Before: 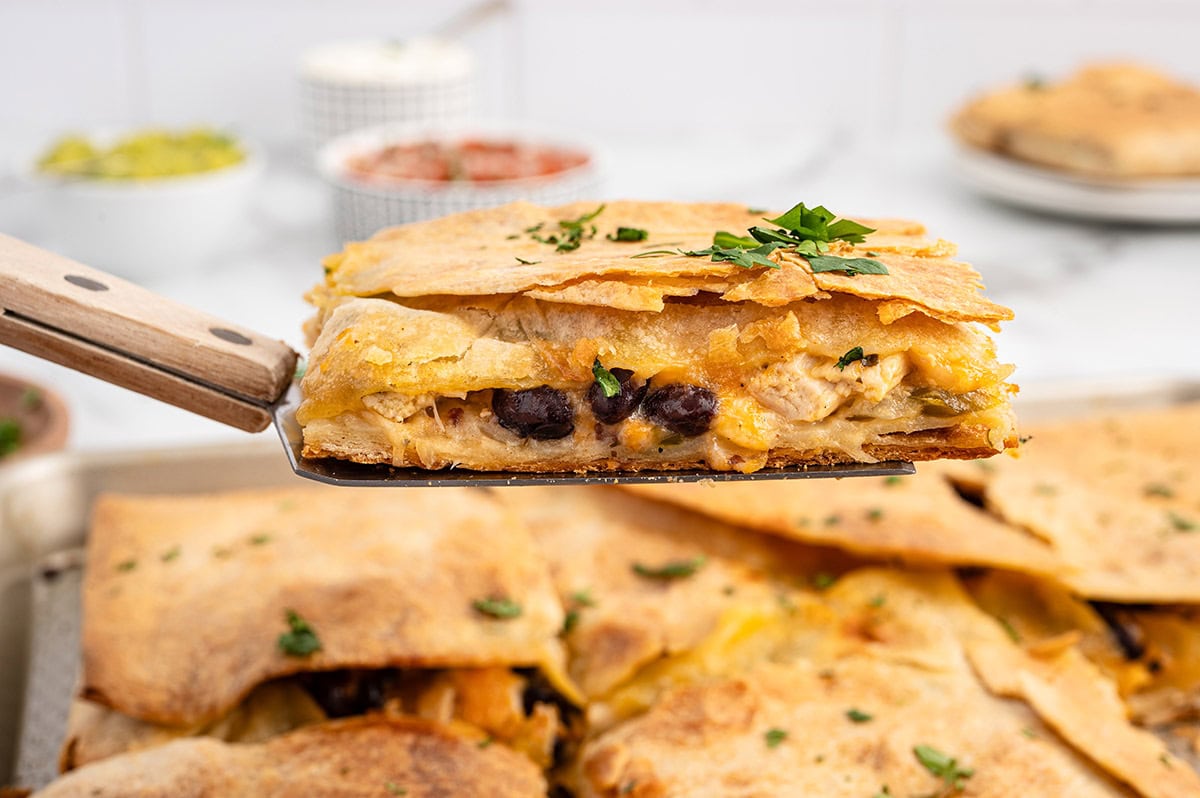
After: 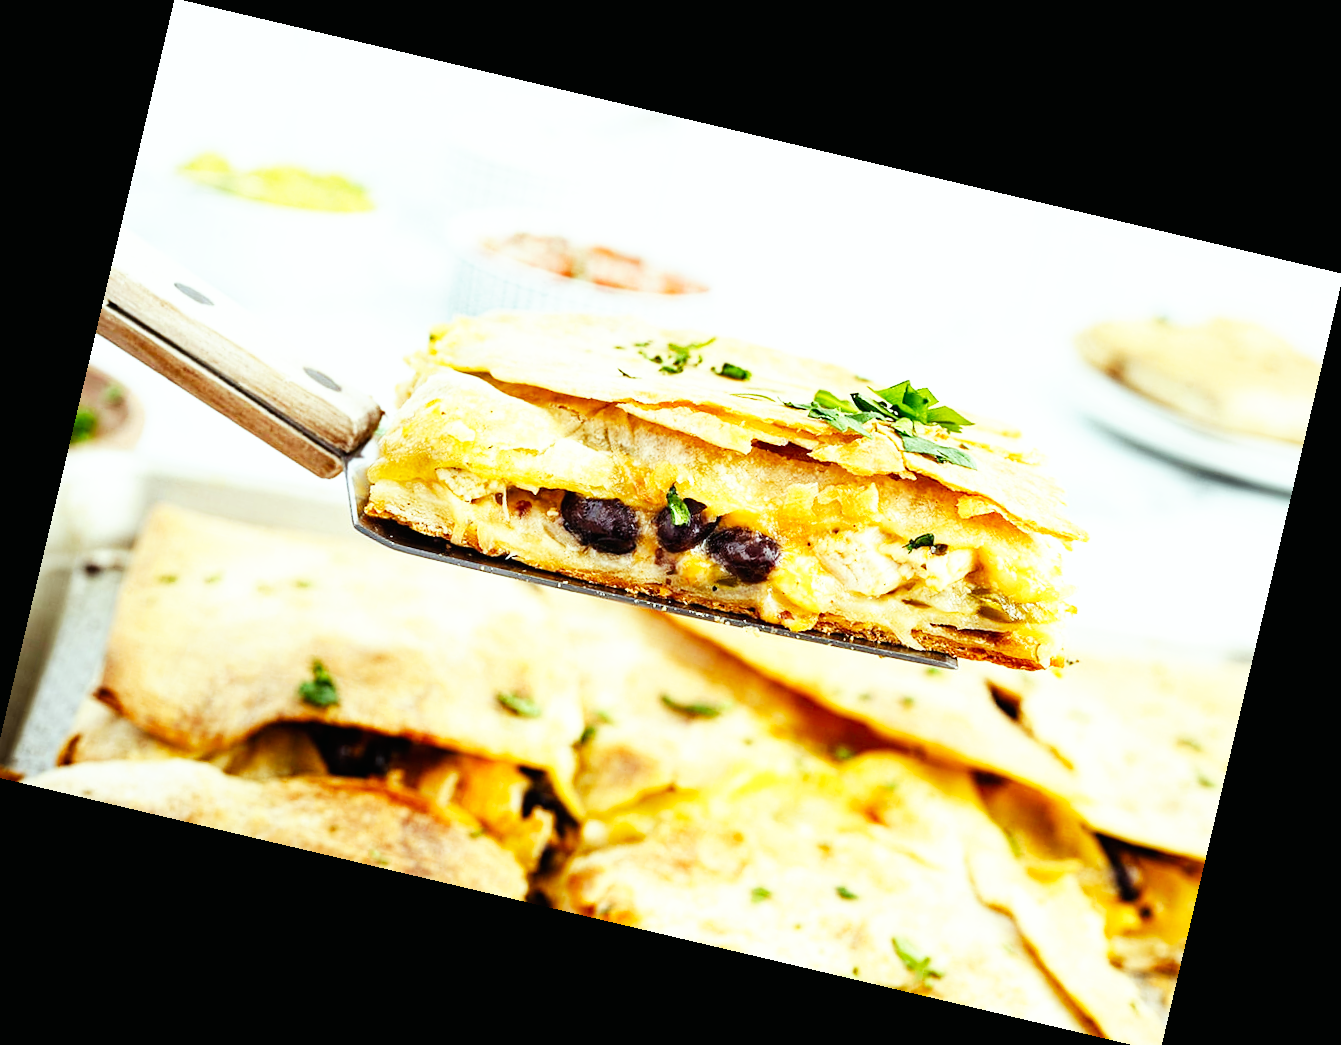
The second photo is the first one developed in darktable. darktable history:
color balance: mode lift, gamma, gain (sRGB), lift [0.997, 0.979, 1.021, 1.011], gamma [1, 1.084, 0.916, 0.998], gain [1, 0.87, 1.13, 1.101], contrast 4.55%, contrast fulcrum 38.24%, output saturation 104.09%
base curve: curves: ch0 [(0, 0) (0.007, 0.004) (0.027, 0.03) (0.046, 0.07) (0.207, 0.54) (0.442, 0.872) (0.673, 0.972) (1, 1)], preserve colors none
crop and rotate: left 0.614%, top 0.179%, bottom 0.309%
rotate and perspective: rotation 13.27°, automatic cropping off
tone equalizer: on, module defaults
